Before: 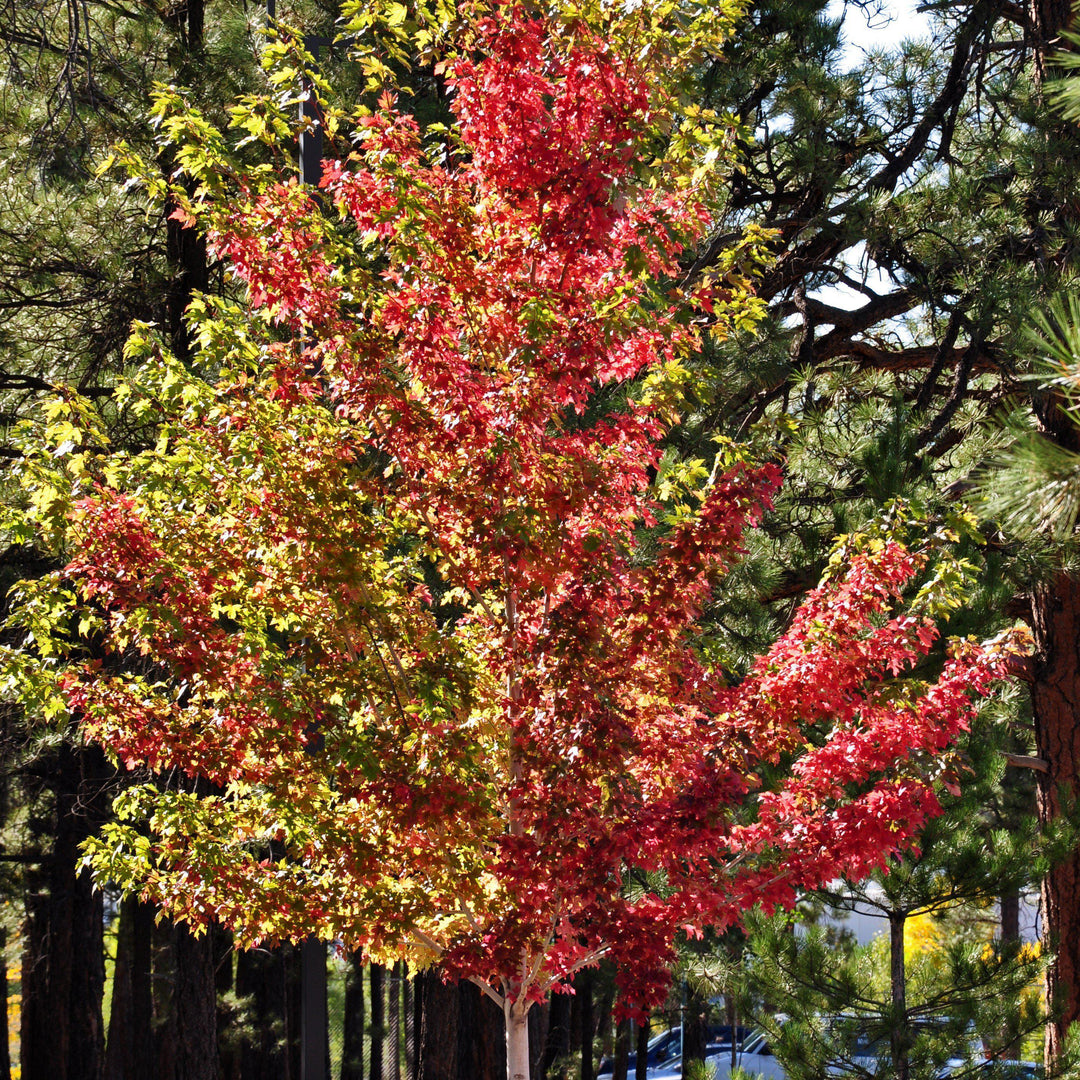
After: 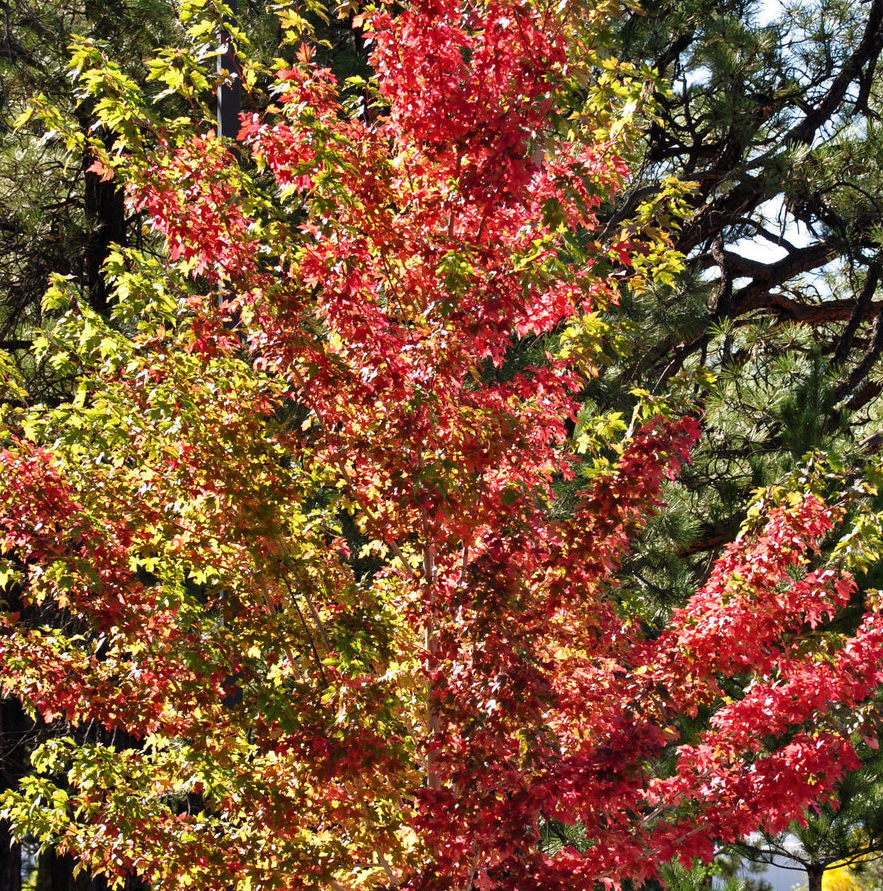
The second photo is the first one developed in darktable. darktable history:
tone equalizer: smoothing diameter 24.98%, edges refinement/feathering 10.8, preserve details guided filter
crop and rotate: left 7.63%, top 4.417%, right 10.567%, bottom 13.008%
